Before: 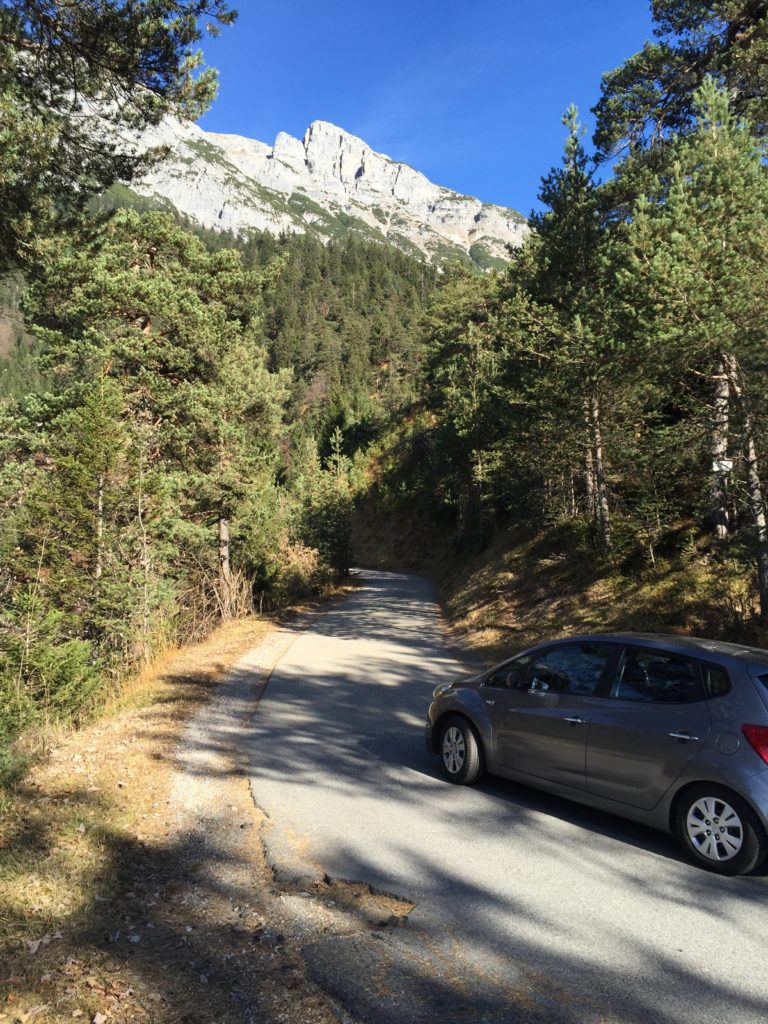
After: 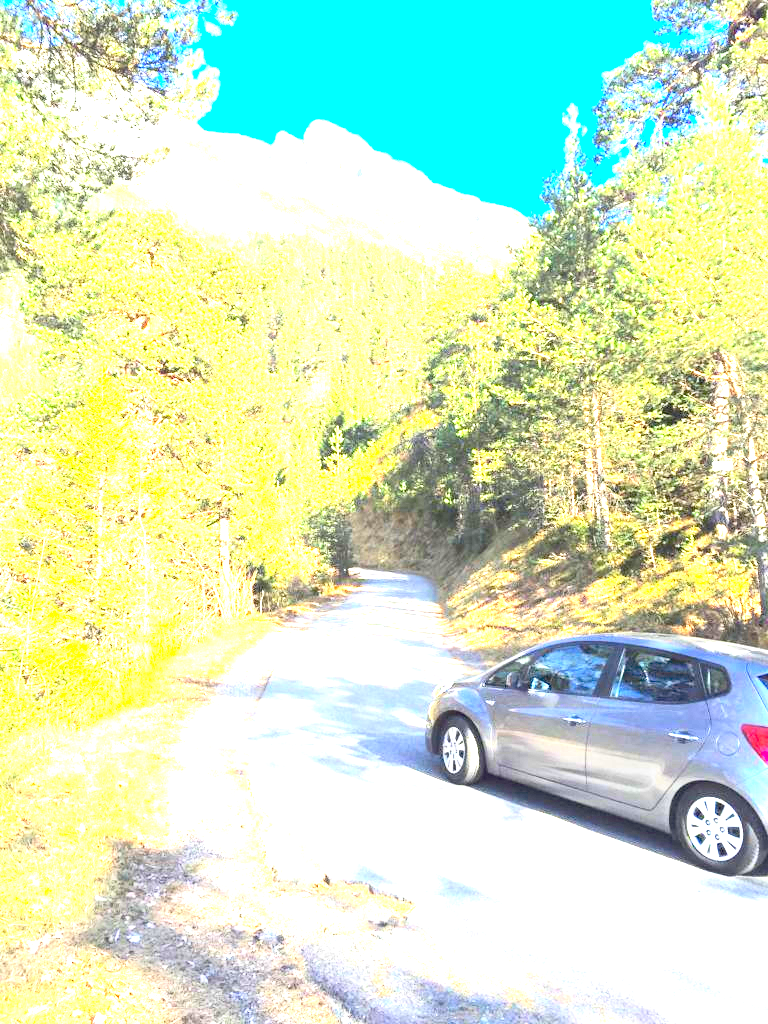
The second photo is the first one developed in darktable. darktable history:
contrast brightness saturation: contrast 0.2, brightness 0.16, saturation 0.22
exposure: black level correction 0, exposure 4 EV, compensate exposure bias true, compensate highlight preservation false
